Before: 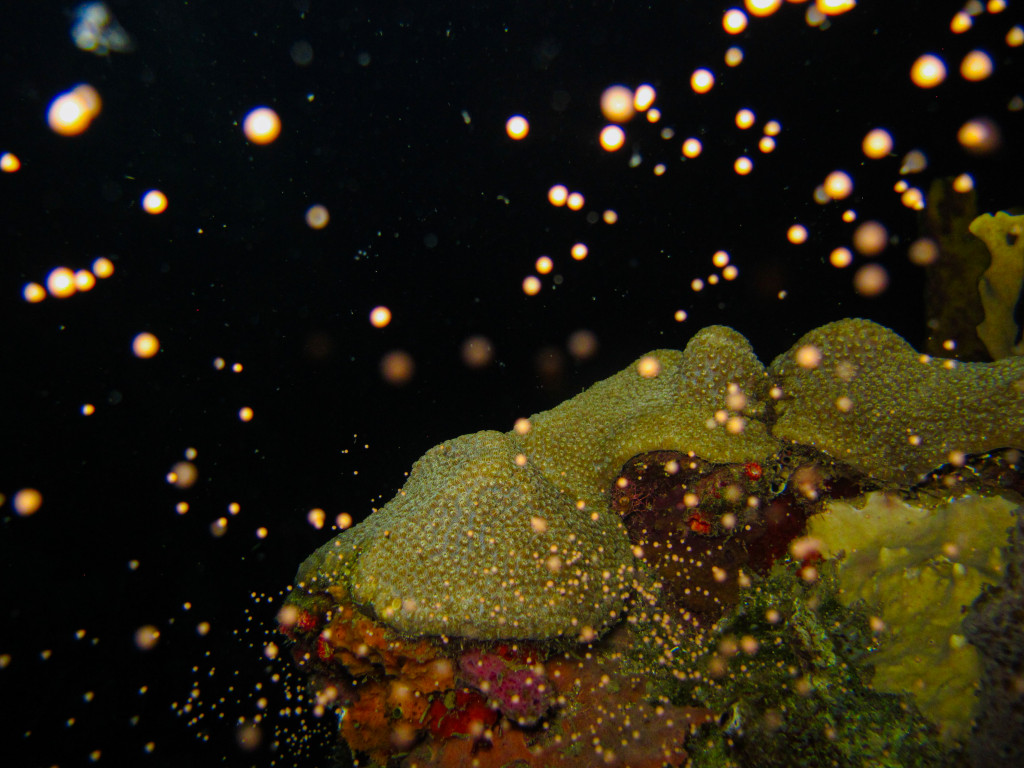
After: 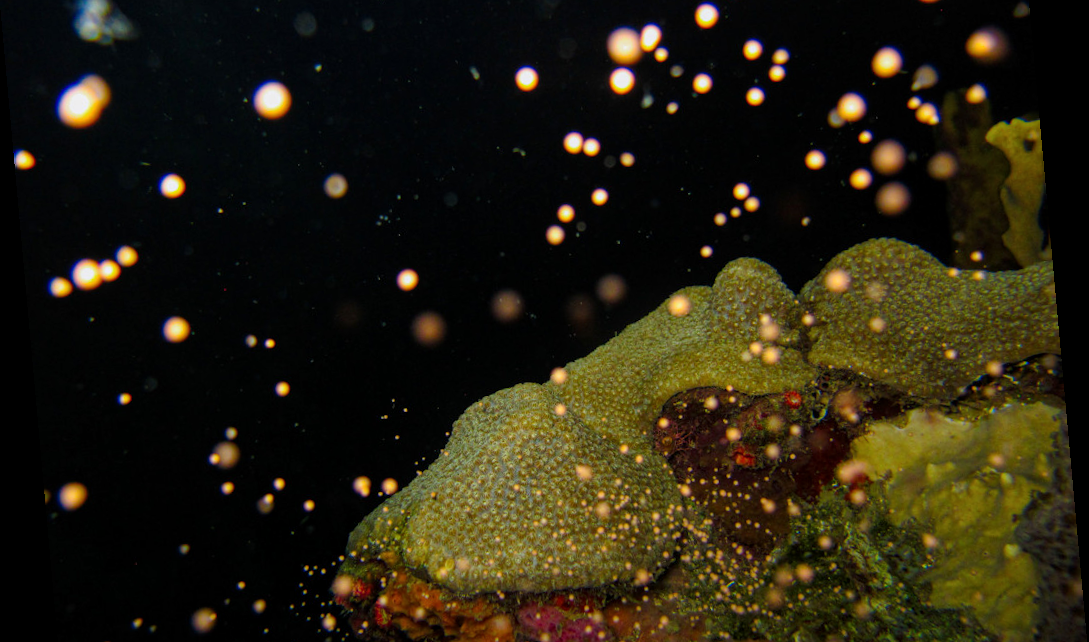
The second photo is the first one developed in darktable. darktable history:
crop: top 11.038%, bottom 13.962%
local contrast: highlights 100%, shadows 100%, detail 120%, midtone range 0.2
rotate and perspective: rotation -5.2°, automatic cropping off
